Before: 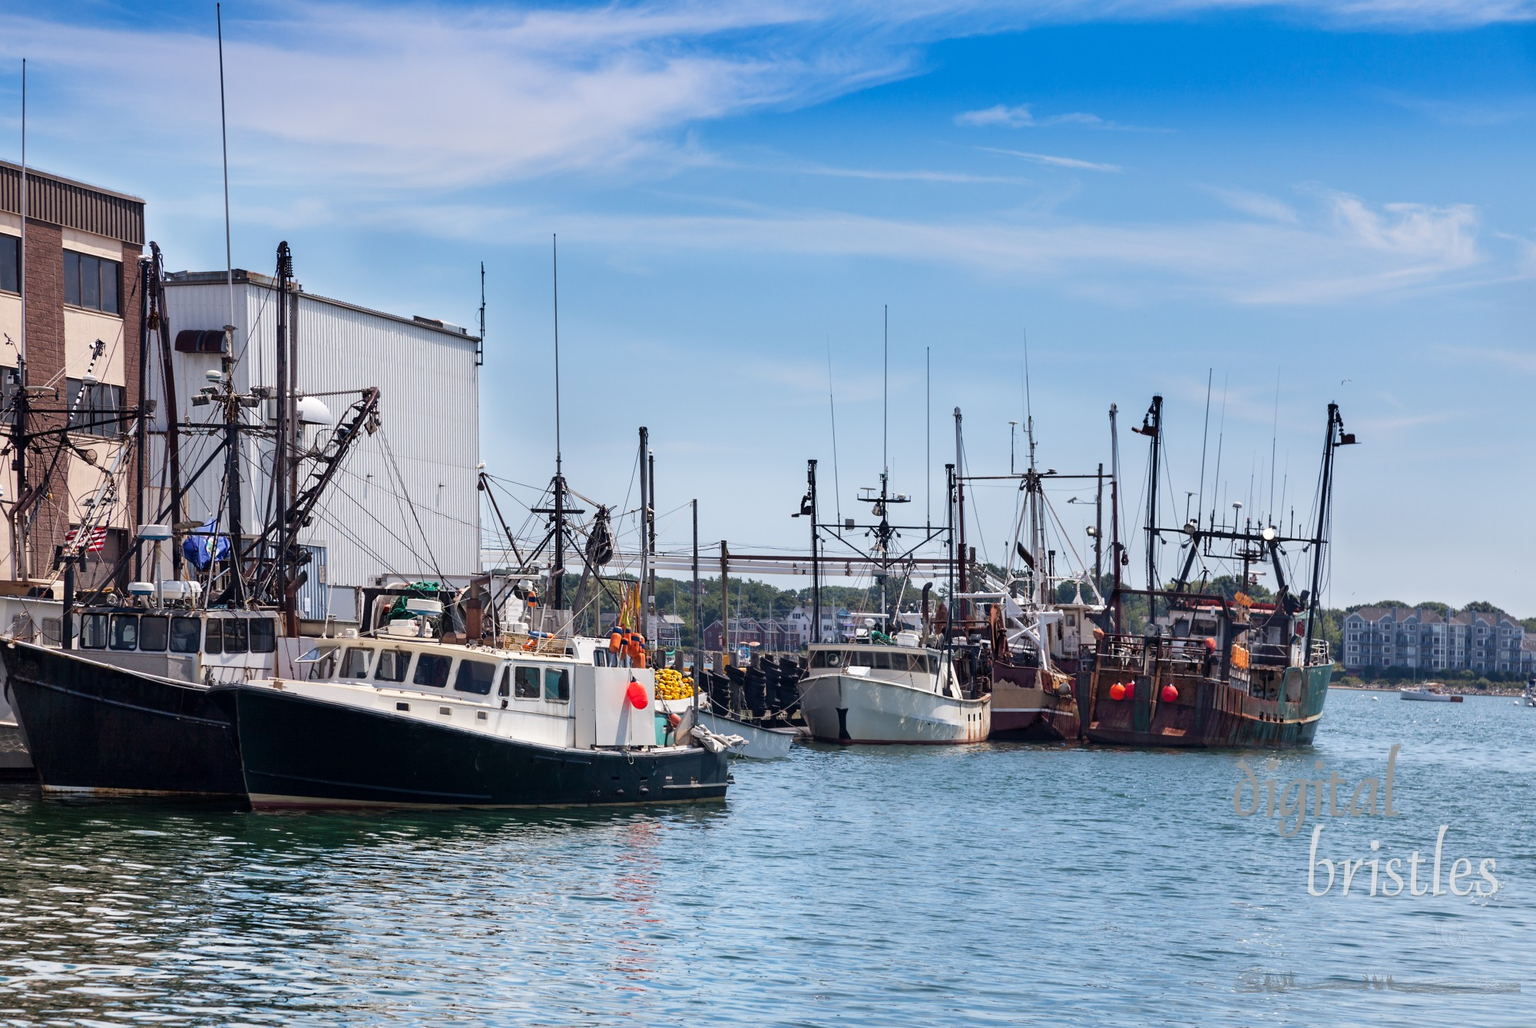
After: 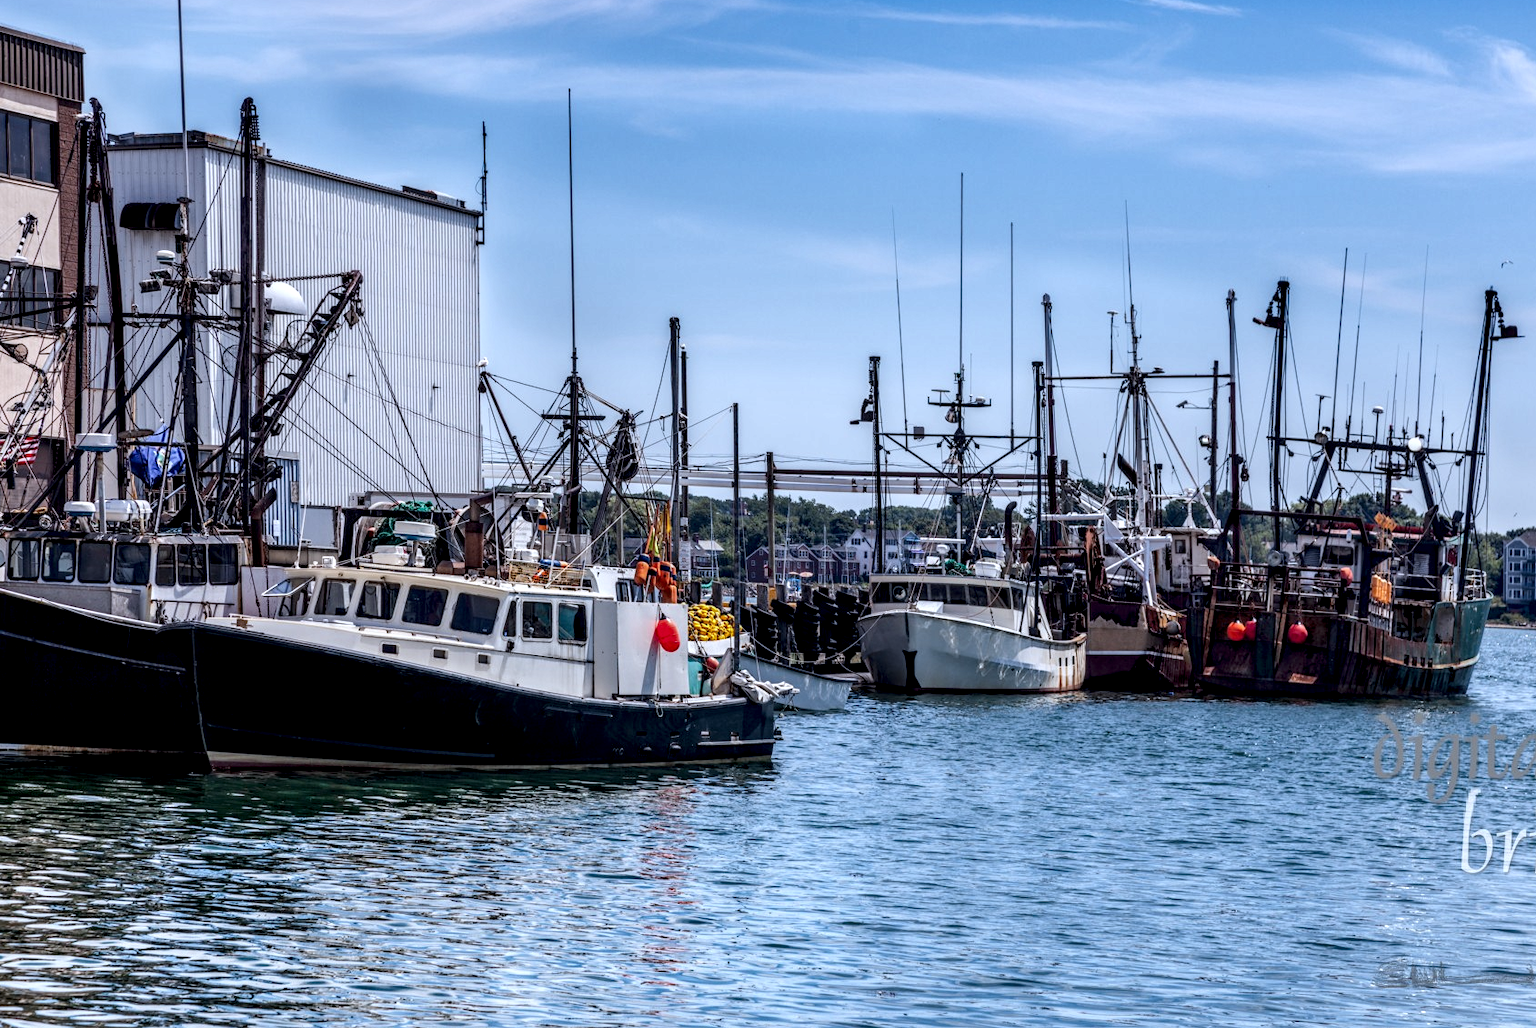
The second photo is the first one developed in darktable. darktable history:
crop and rotate: left 4.842%, top 15.51%, right 10.668%
local contrast: highlights 12%, shadows 38%, detail 183%, midtone range 0.471
white balance: red 0.954, blue 1.079
